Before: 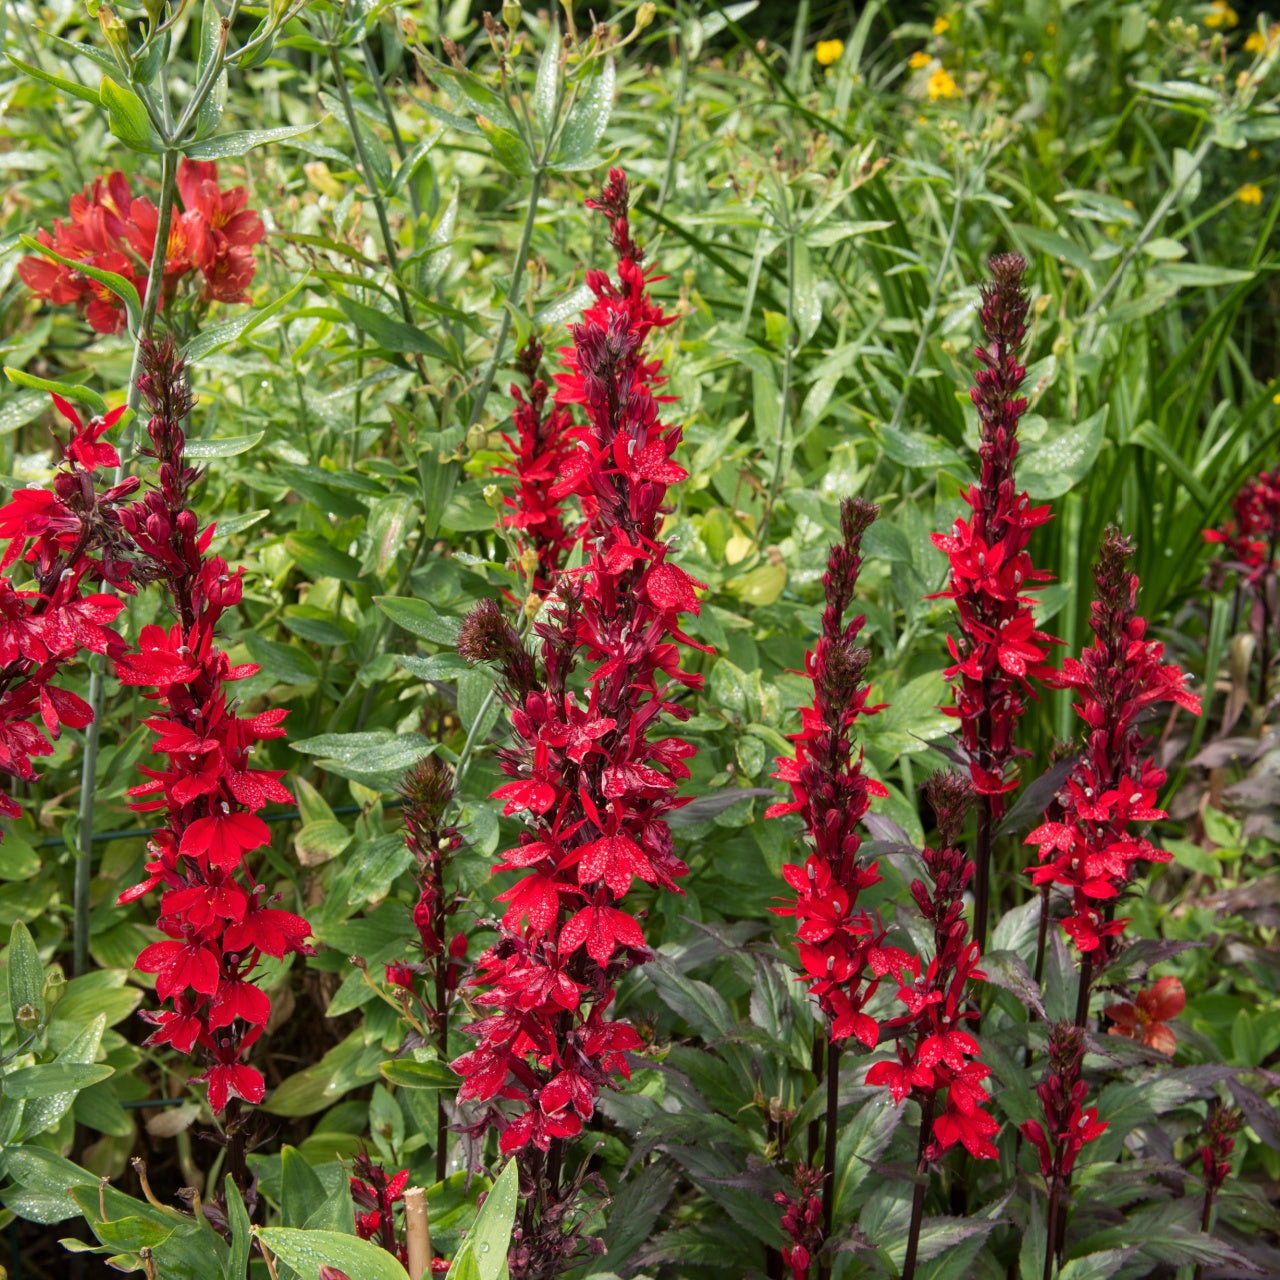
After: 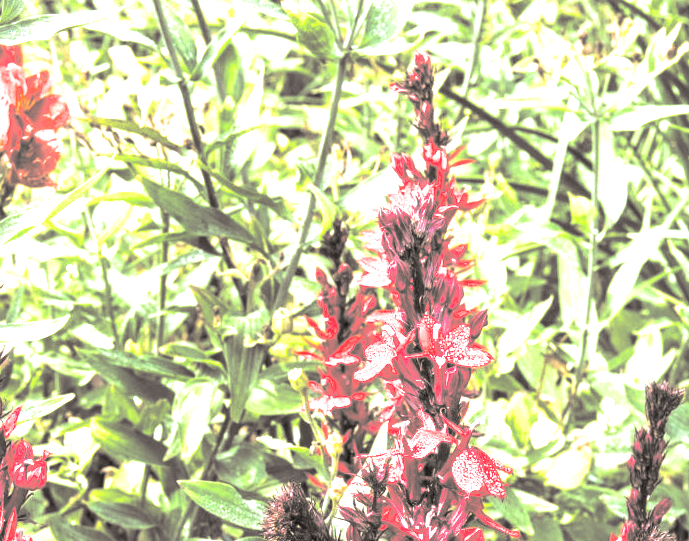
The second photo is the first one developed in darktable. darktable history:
local contrast: on, module defaults
tone equalizer: on, module defaults
split-toning: shadows › hue 26°, shadows › saturation 0.09, highlights › hue 40°, highlights › saturation 0.18, balance -63, compress 0%
crop: left 15.306%, top 9.065%, right 30.789%, bottom 48.638%
exposure: black level correction 0, exposure 1.675 EV, compensate exposure bias true, compensate highlight preservation false
